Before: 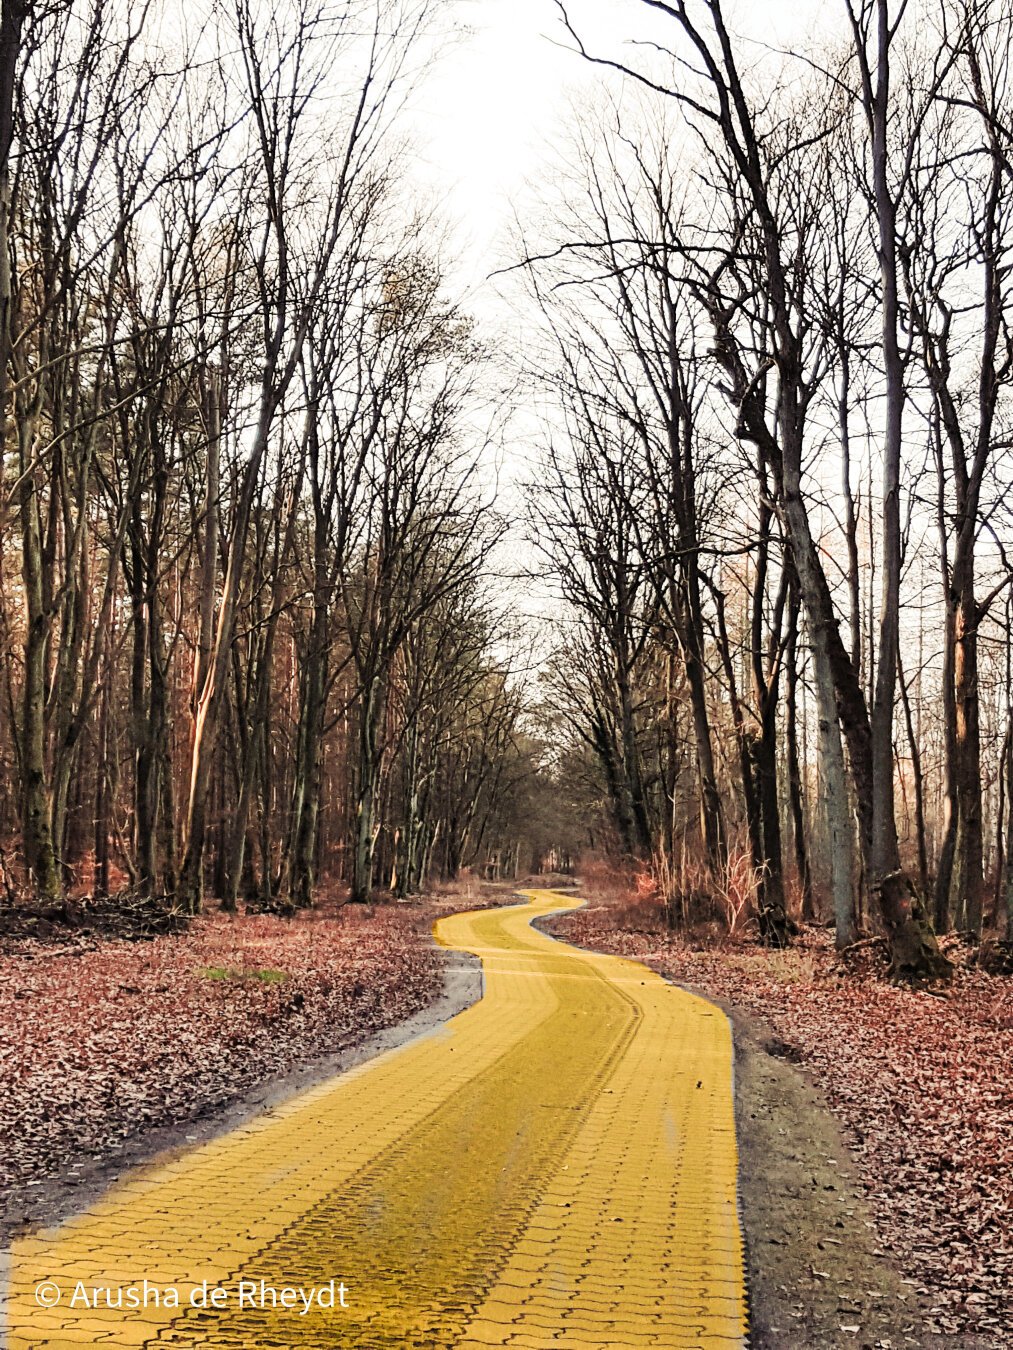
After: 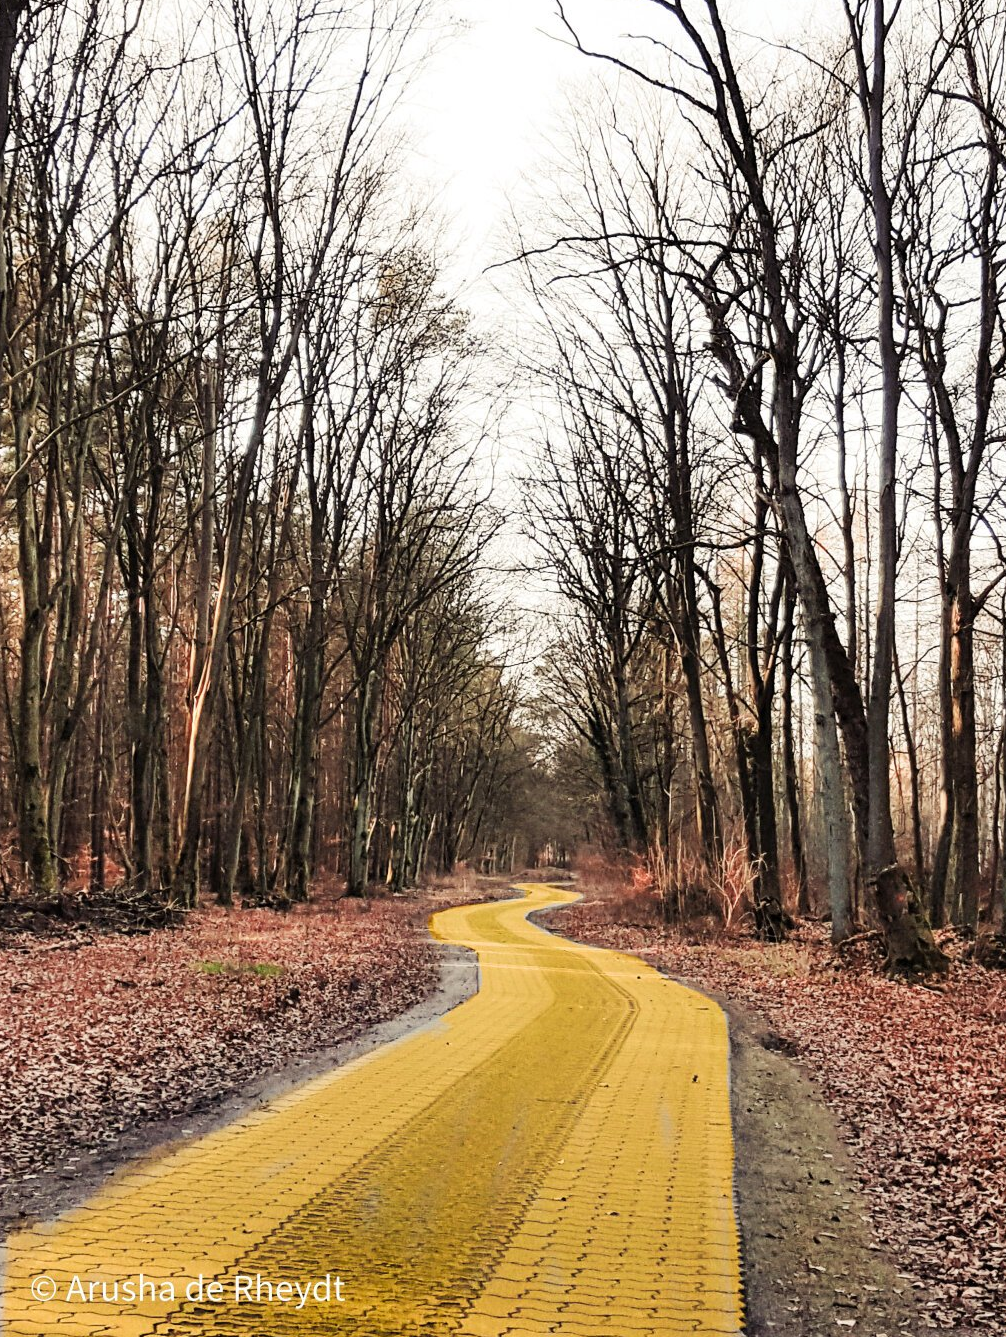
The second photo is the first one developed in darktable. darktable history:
crop: left 0.442%, top 0.502%, right 0.172%, bottom 0.398%
